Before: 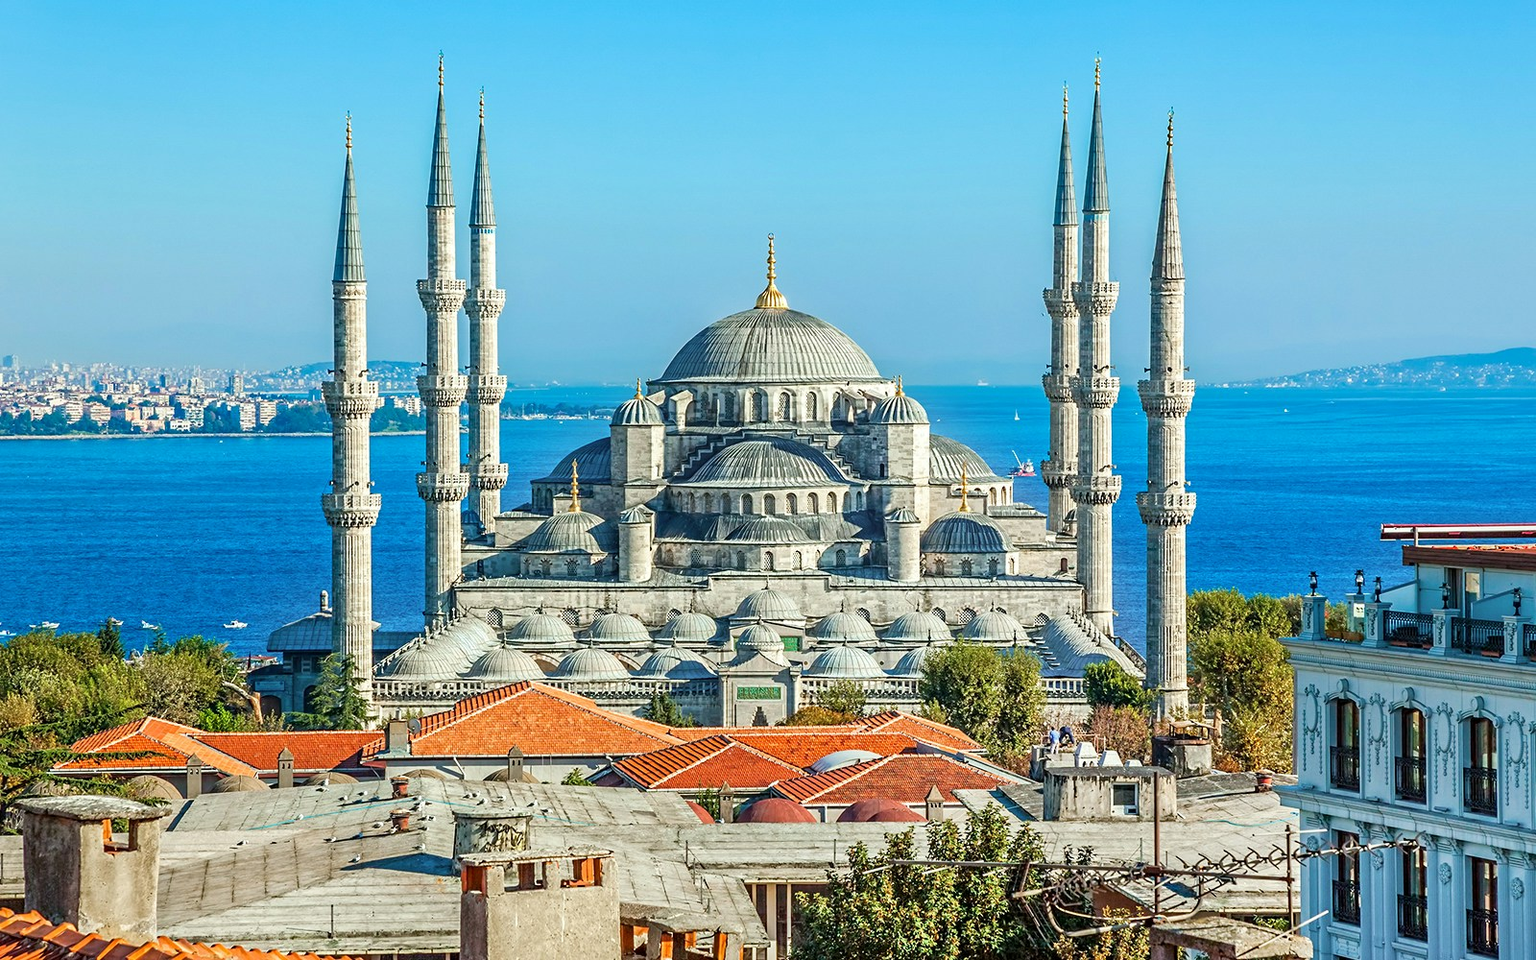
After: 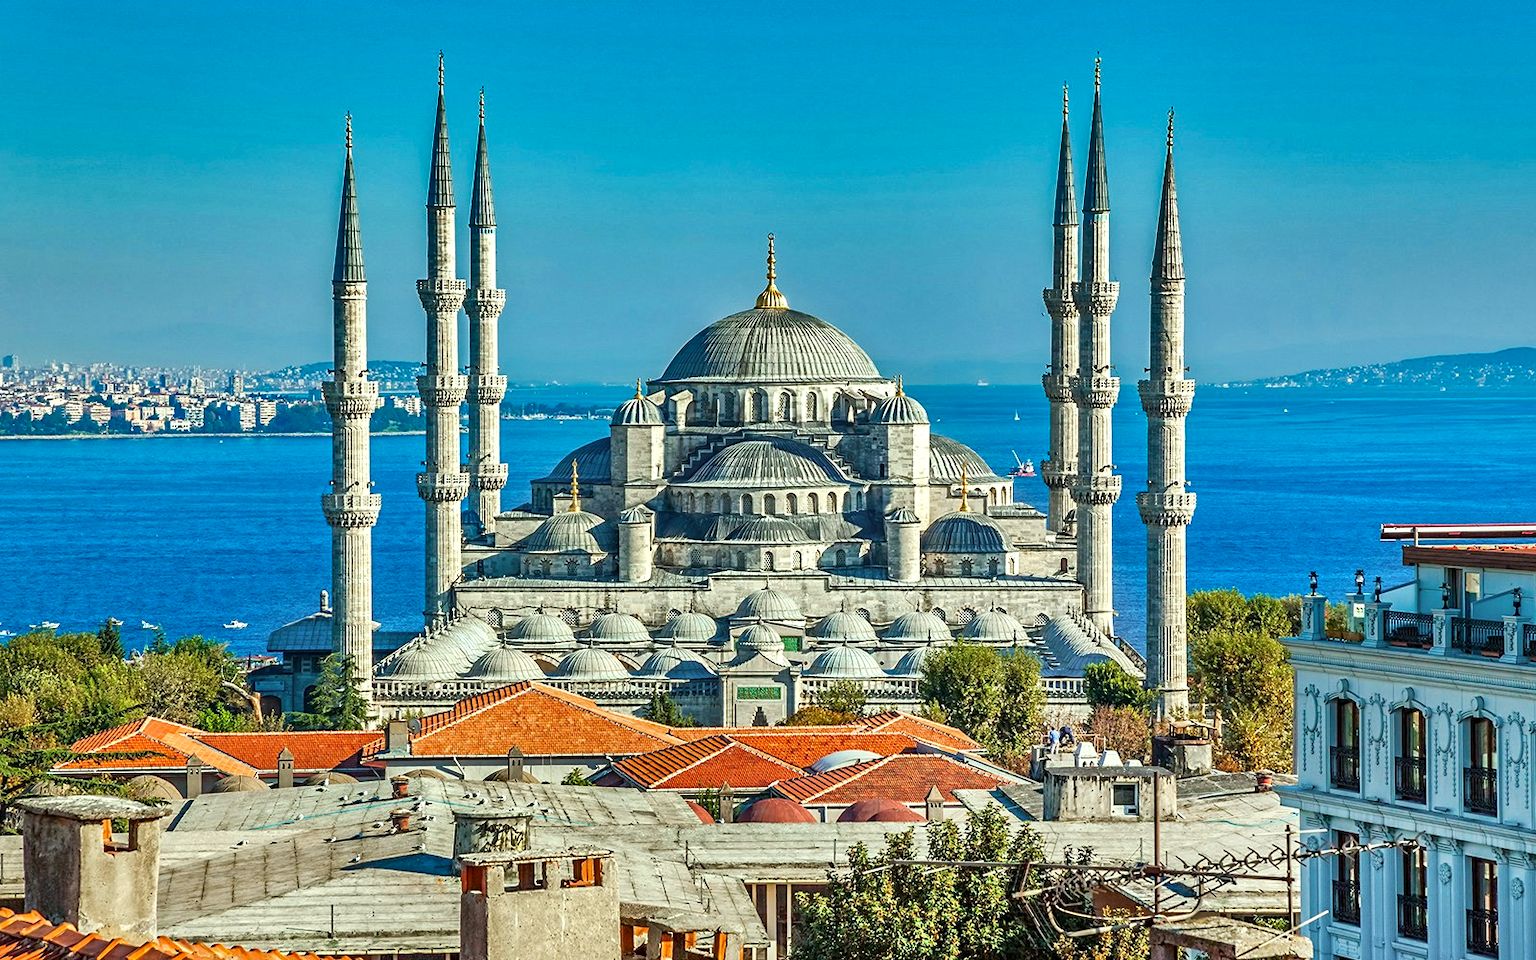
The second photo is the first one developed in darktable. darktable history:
levels: levels [0, 0.48, 0.961]
shadows and highlights: shadows 24.6, highlights -78.36, shadows color adjustment 97.98%, highlights color adjustment 58%, soften with gaussian
color correction: highlights a* -2.58, highlights b* 2.54
